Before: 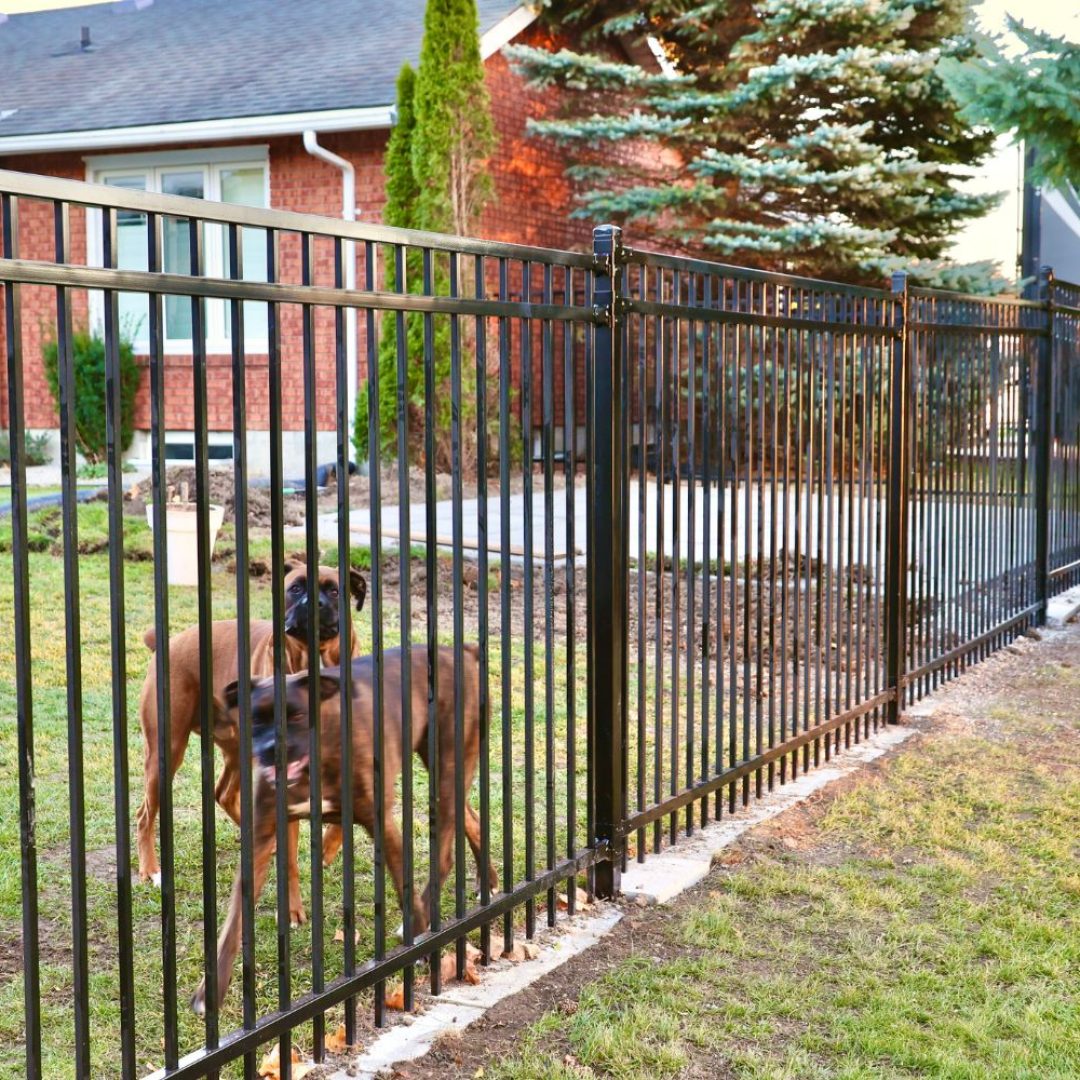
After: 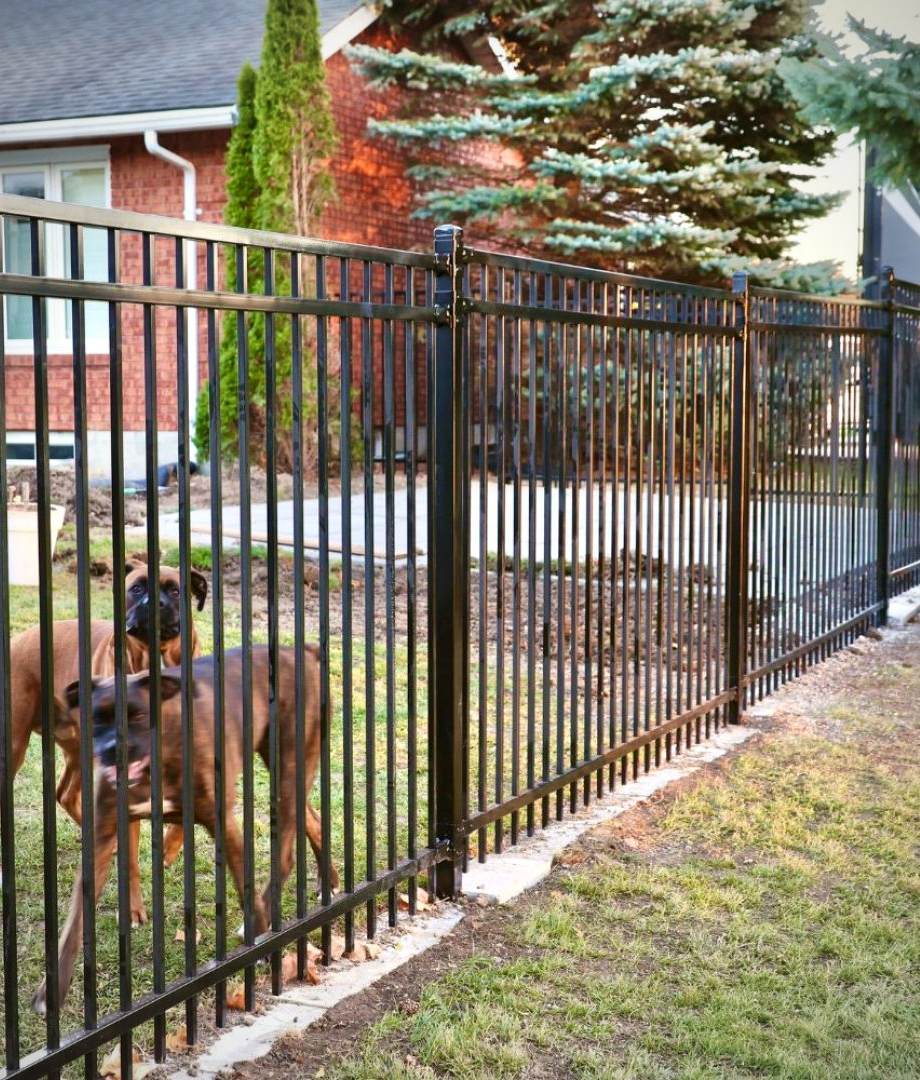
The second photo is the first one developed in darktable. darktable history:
crop and rotate: left 14.771%
vignetting: fall-off radius 60.62%
local contrast: mode bilateral grid, contrast 19, coarseness 50, detail 119%, midtone range 0.2
tone equalizer: on, module defaults
